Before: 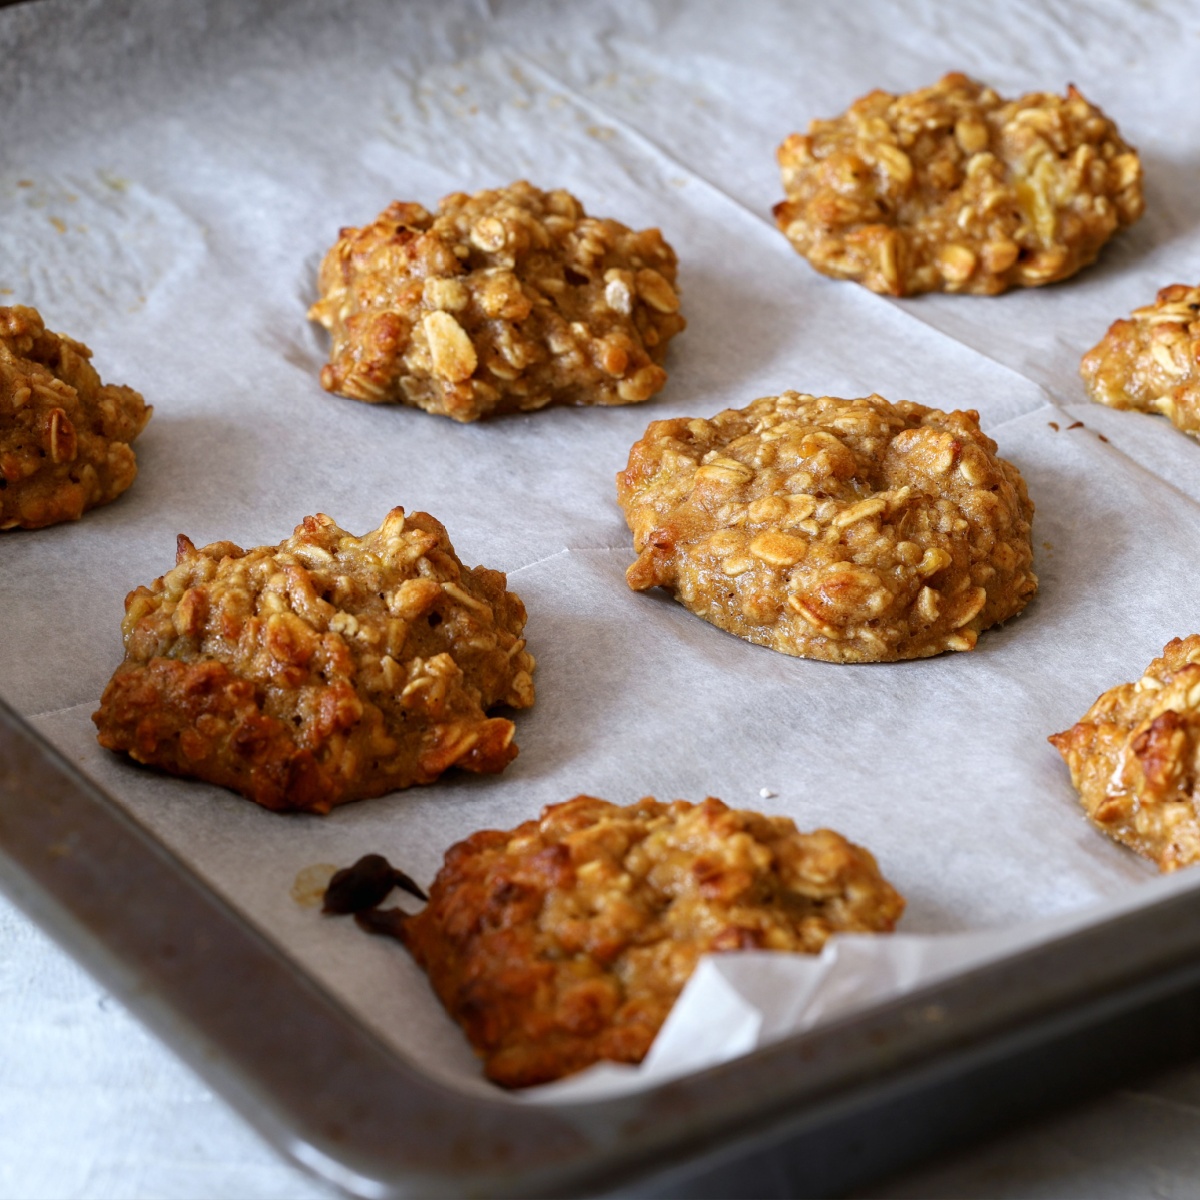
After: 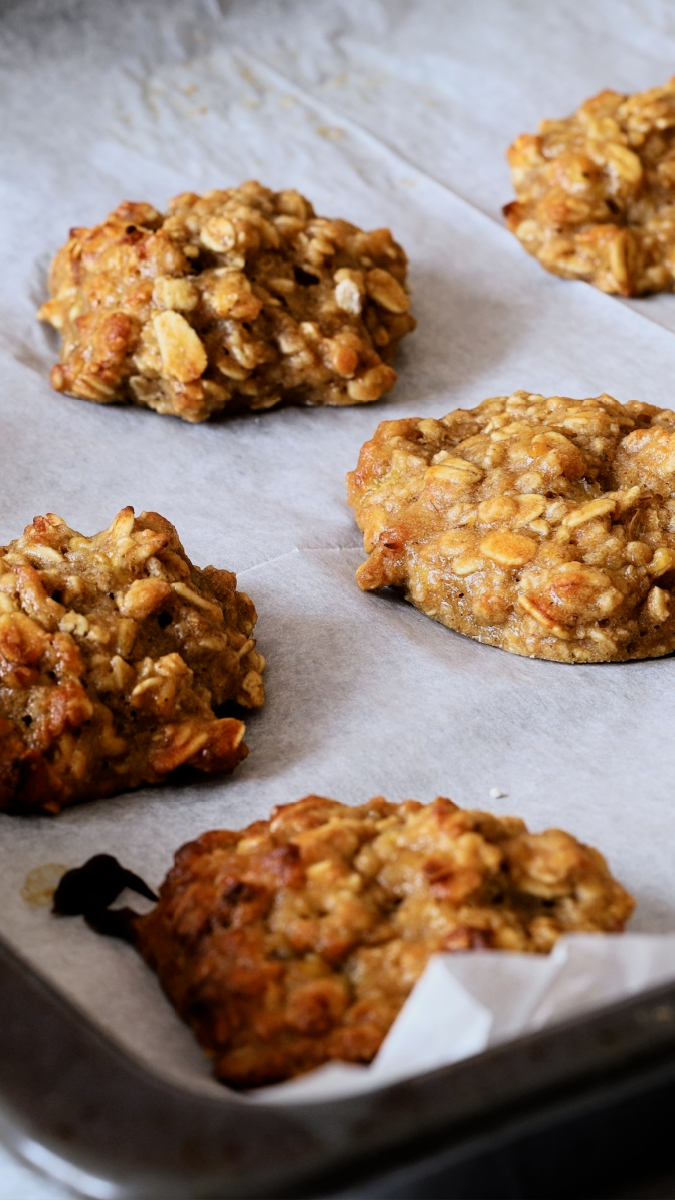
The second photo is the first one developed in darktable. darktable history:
filmic rgb: hardness 4.17, contrast 1.364, color science v6 (2022)
crop and rotate: left 22.516%, right 21.234%
